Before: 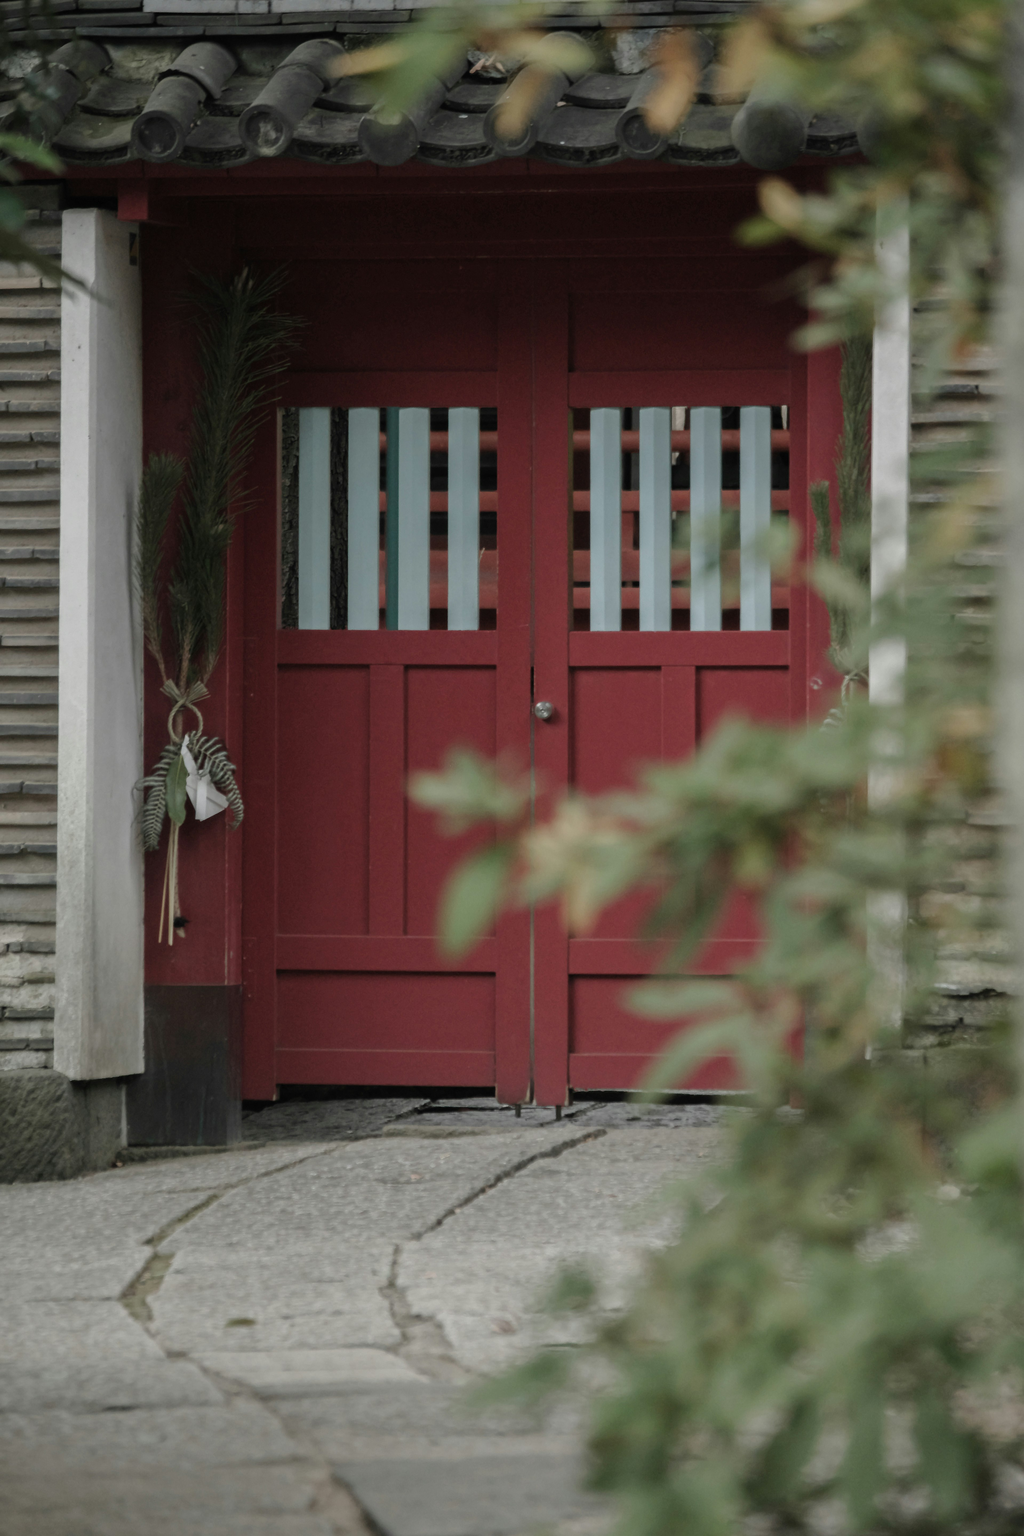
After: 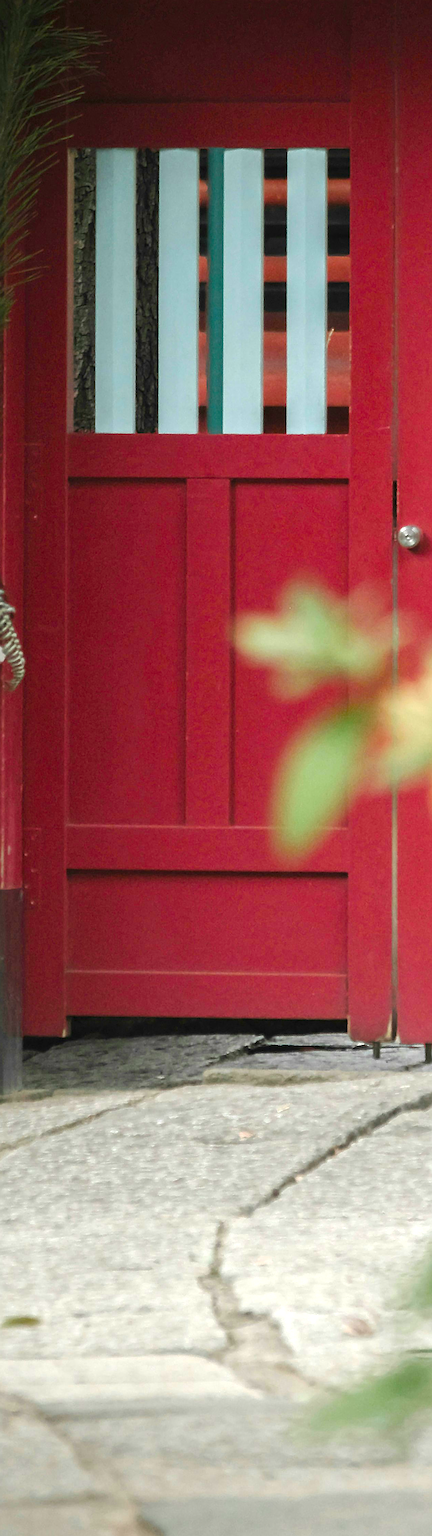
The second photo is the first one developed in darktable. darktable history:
sharpen: radius 2.544, amount 0.645
color balance rgb: perceptual saturation grading › global saturation 36.115%, perceptual saturation grading › shadows 35.827%, global vibrance 20%
crop and rotate: left 21.941%, top 19.015%, right 45.083%, bottom 2.99%
exposure: black level correction 0, exposure 1.2 EV, compensate highlight preservation false
